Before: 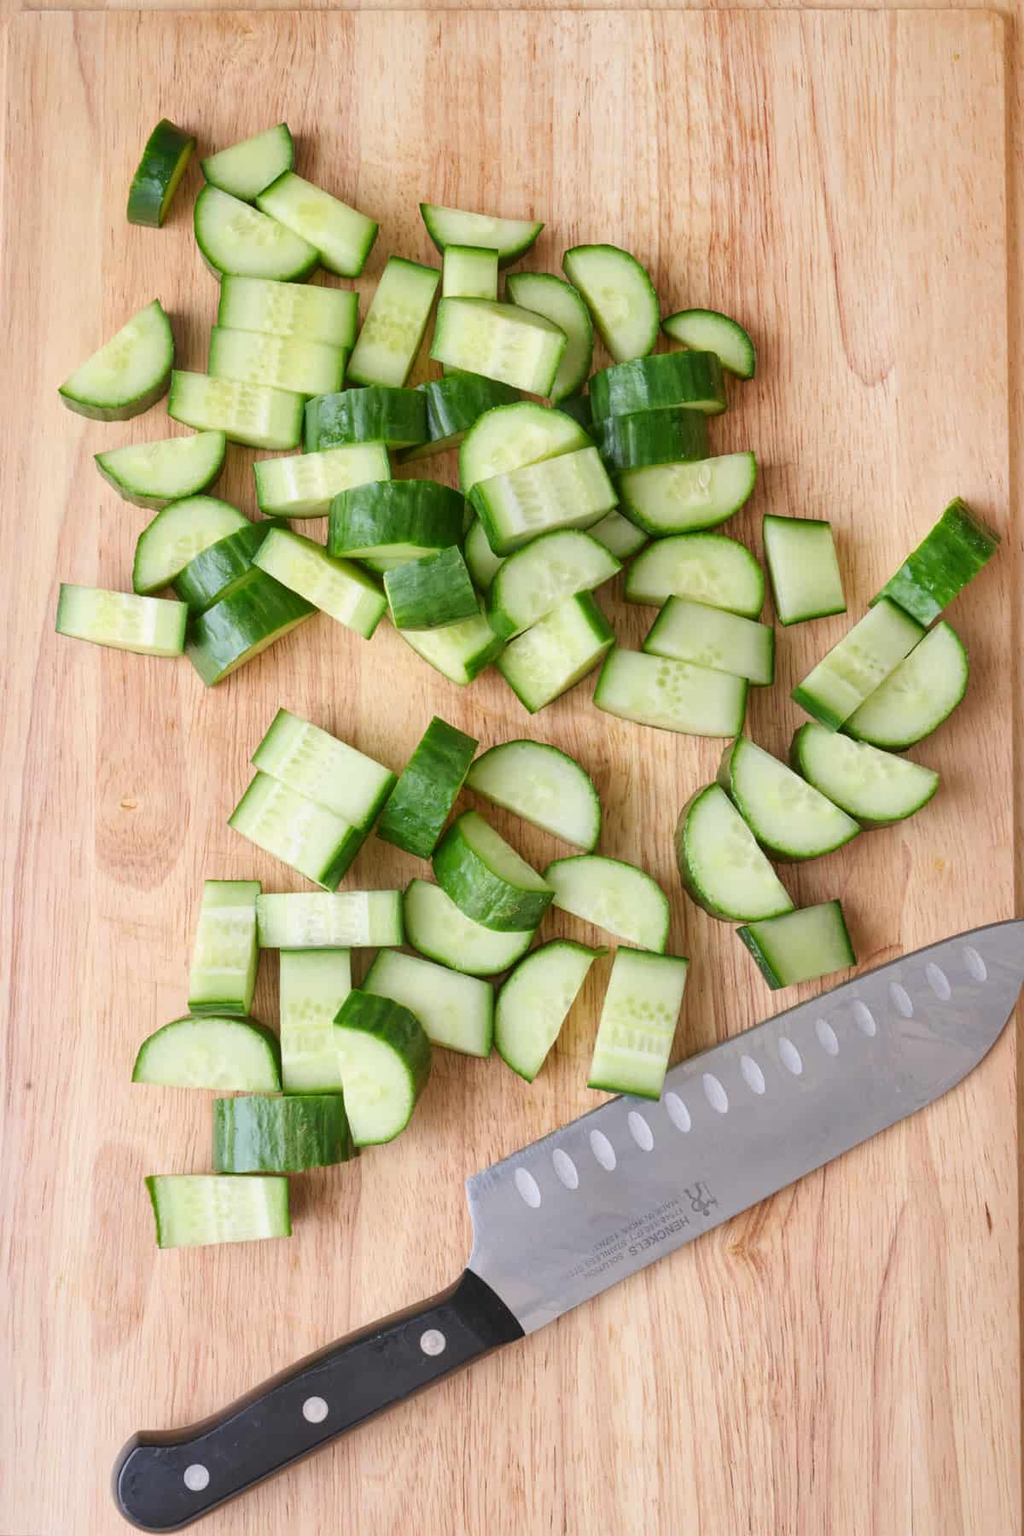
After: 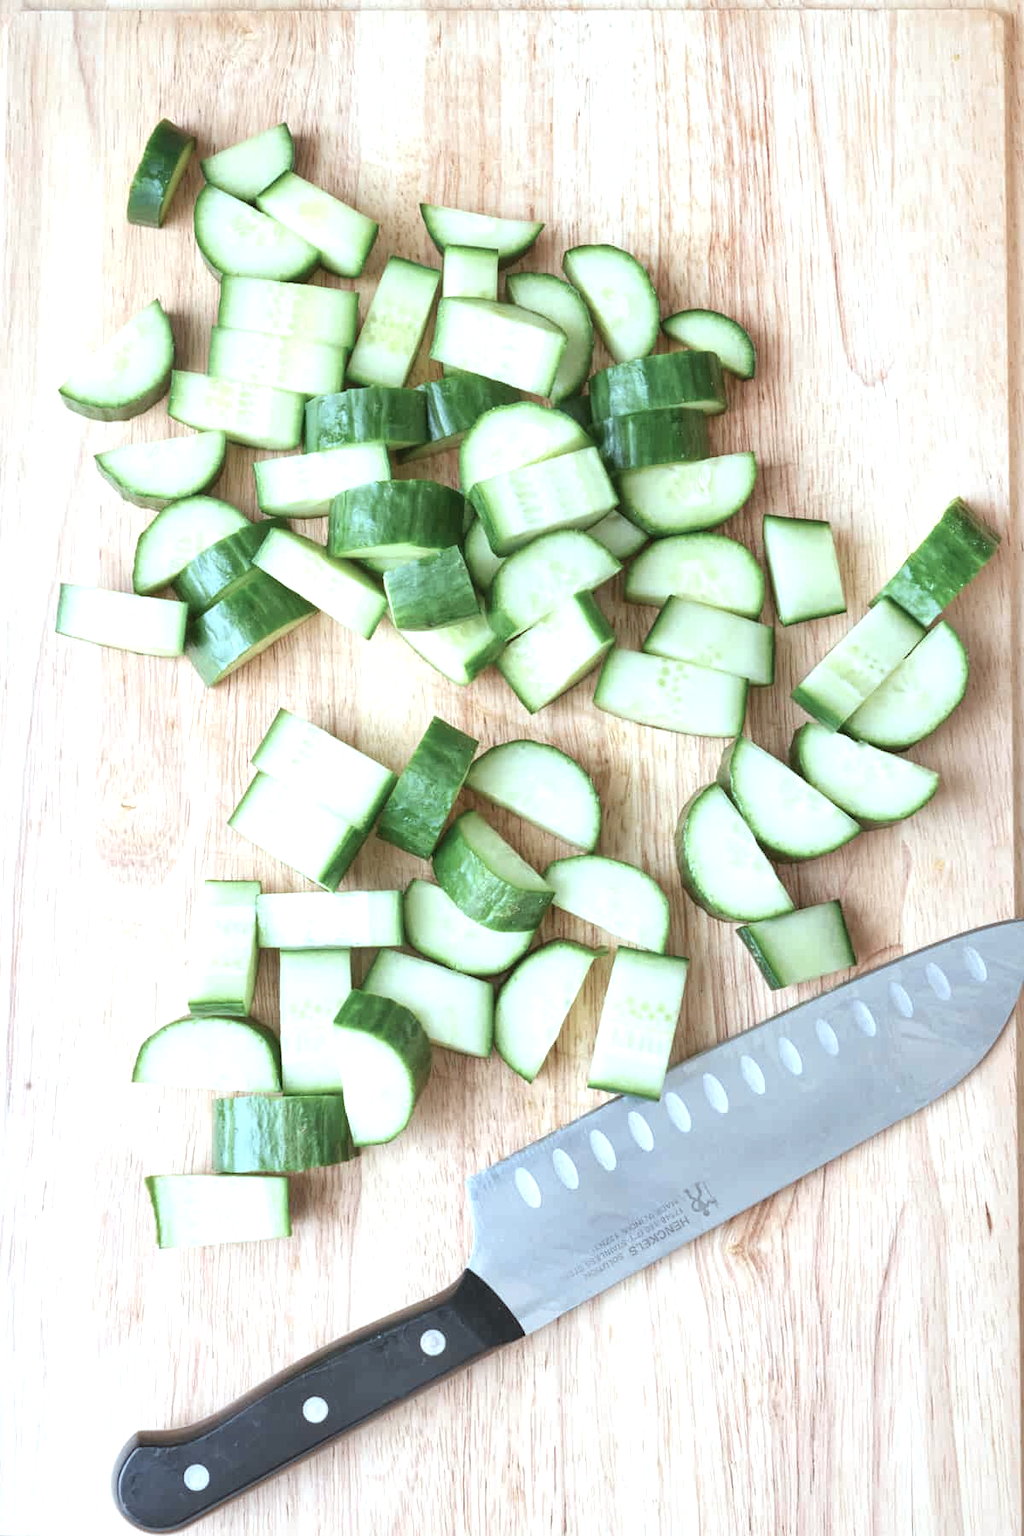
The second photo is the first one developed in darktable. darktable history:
color correction: highlights a* -12.64, highlights b* -18.1, saturation 0.7
exposure: exposure 0.781 EV, compensate highlight preservation false
